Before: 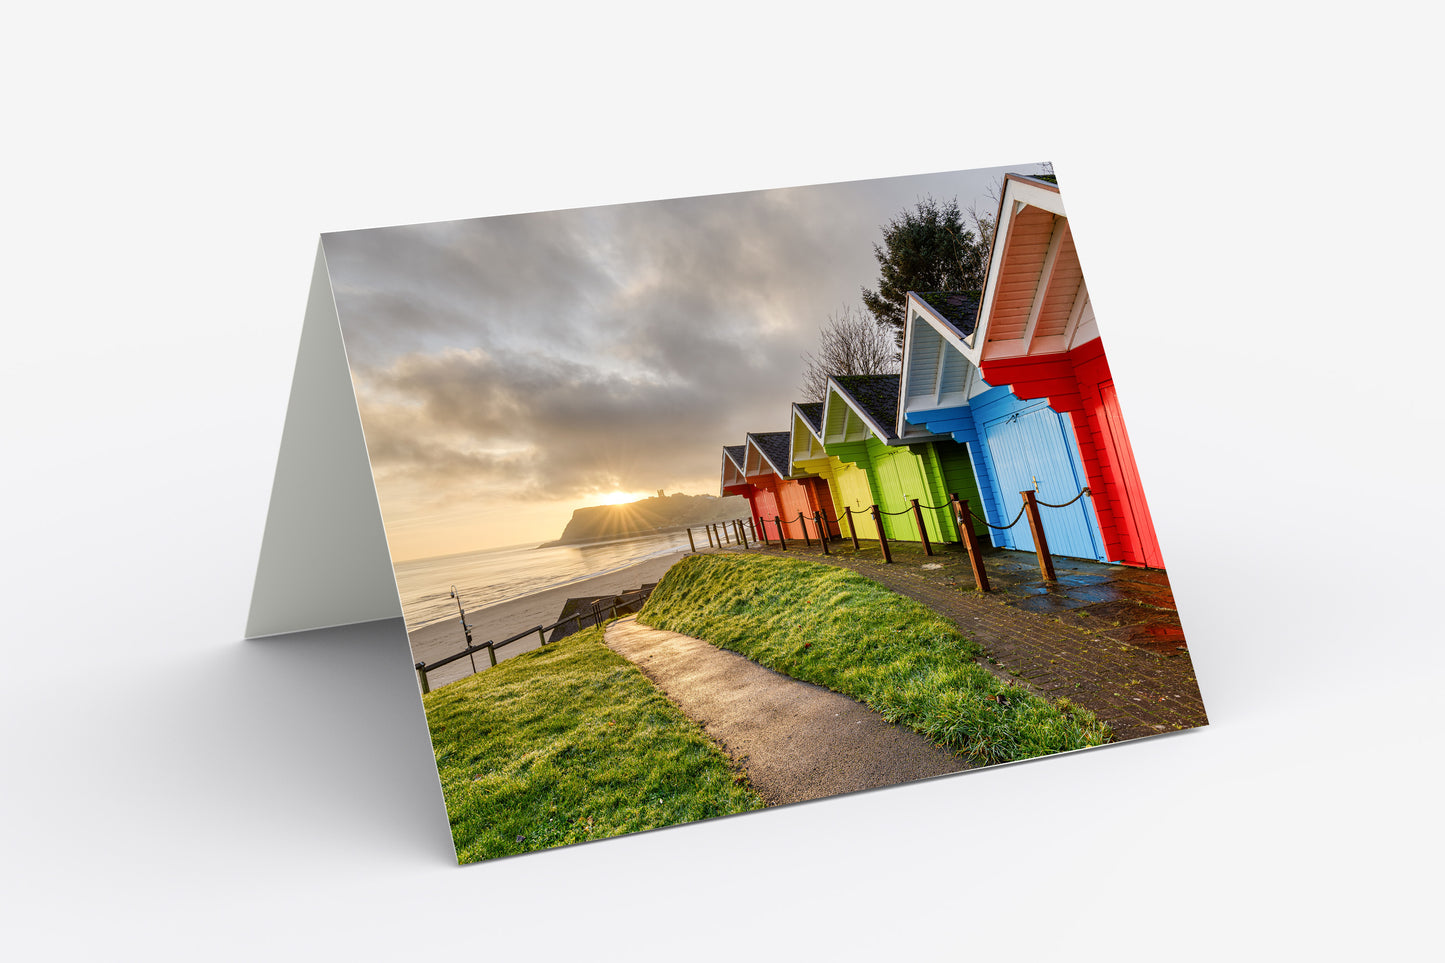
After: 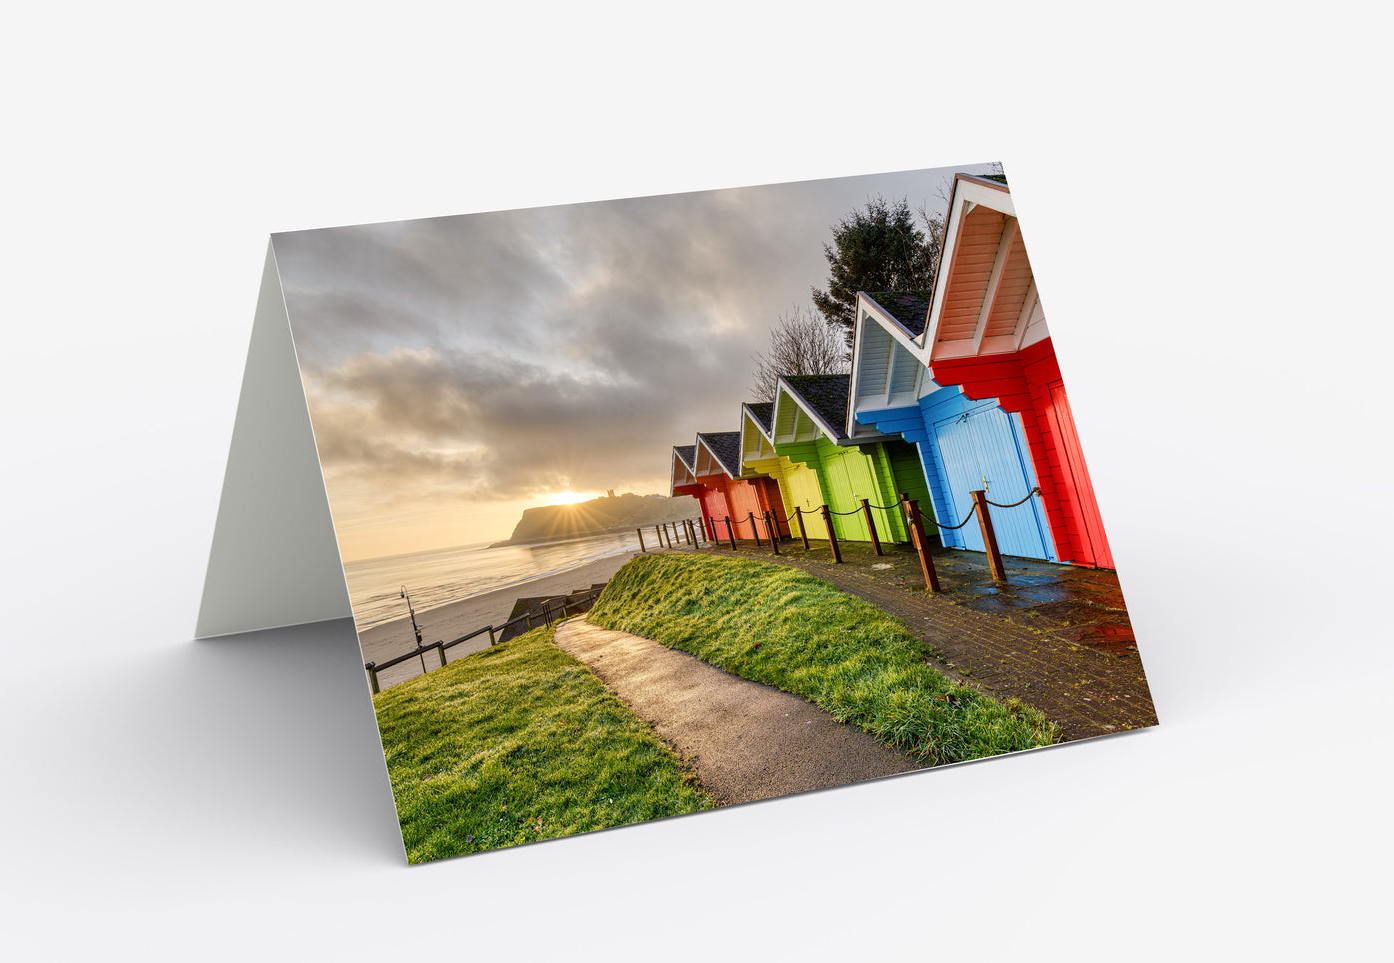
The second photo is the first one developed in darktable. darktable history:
crop and rotate: left 3.511%
